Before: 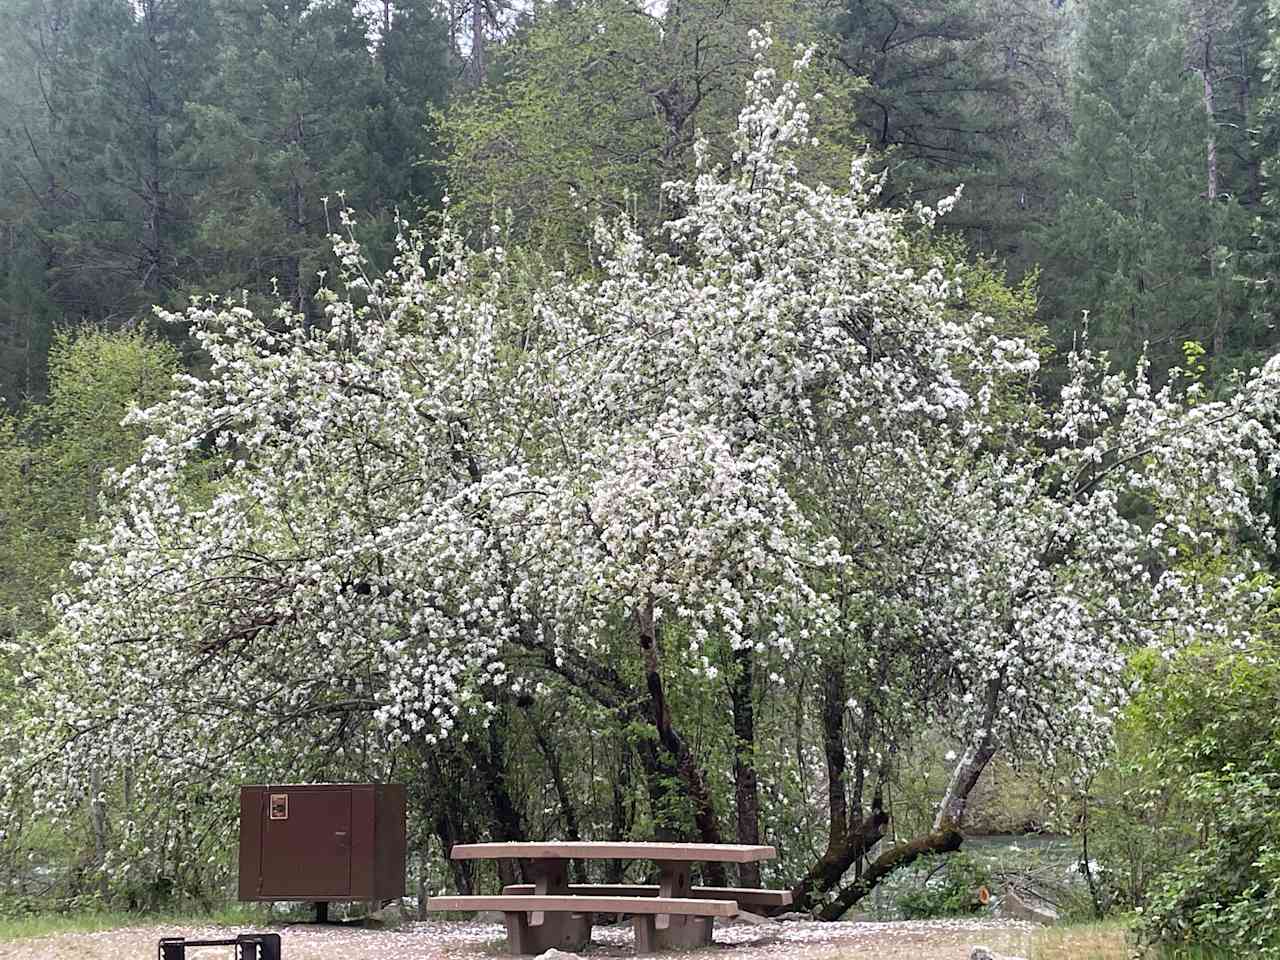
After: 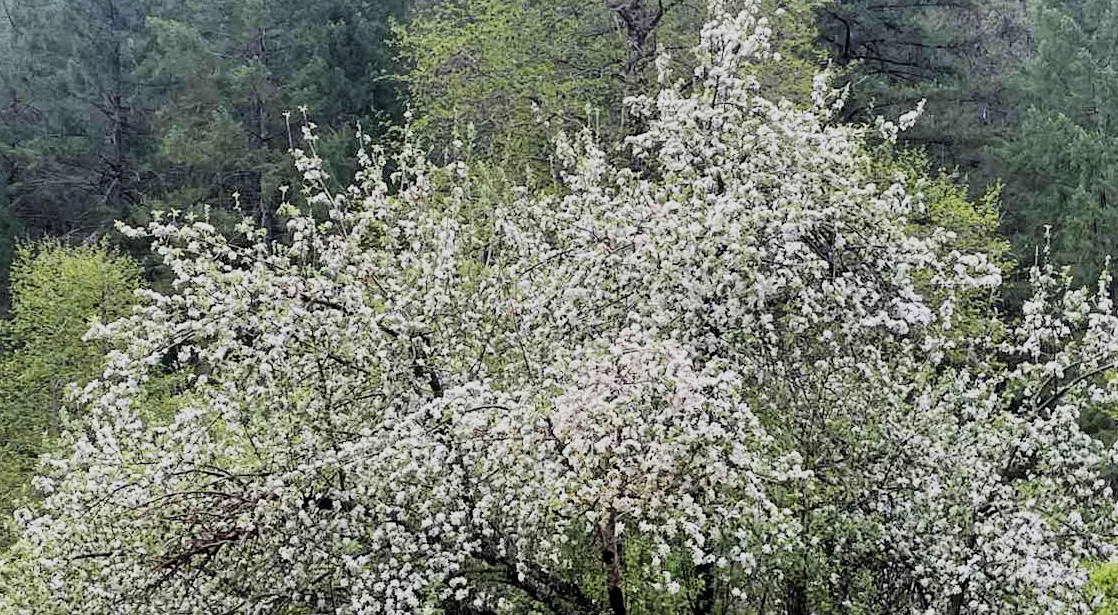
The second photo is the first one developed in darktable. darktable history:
filmic rgb: black relative exposure -5.06 EV, white relative exposure 3.99 EV, hardness 2.89, contrast 1.187, highlights saturation mix -30.61%
velvia: on, module defaults
crop: left 3.002%, top 8.92%, right 9.619%, bottom 26.977%
